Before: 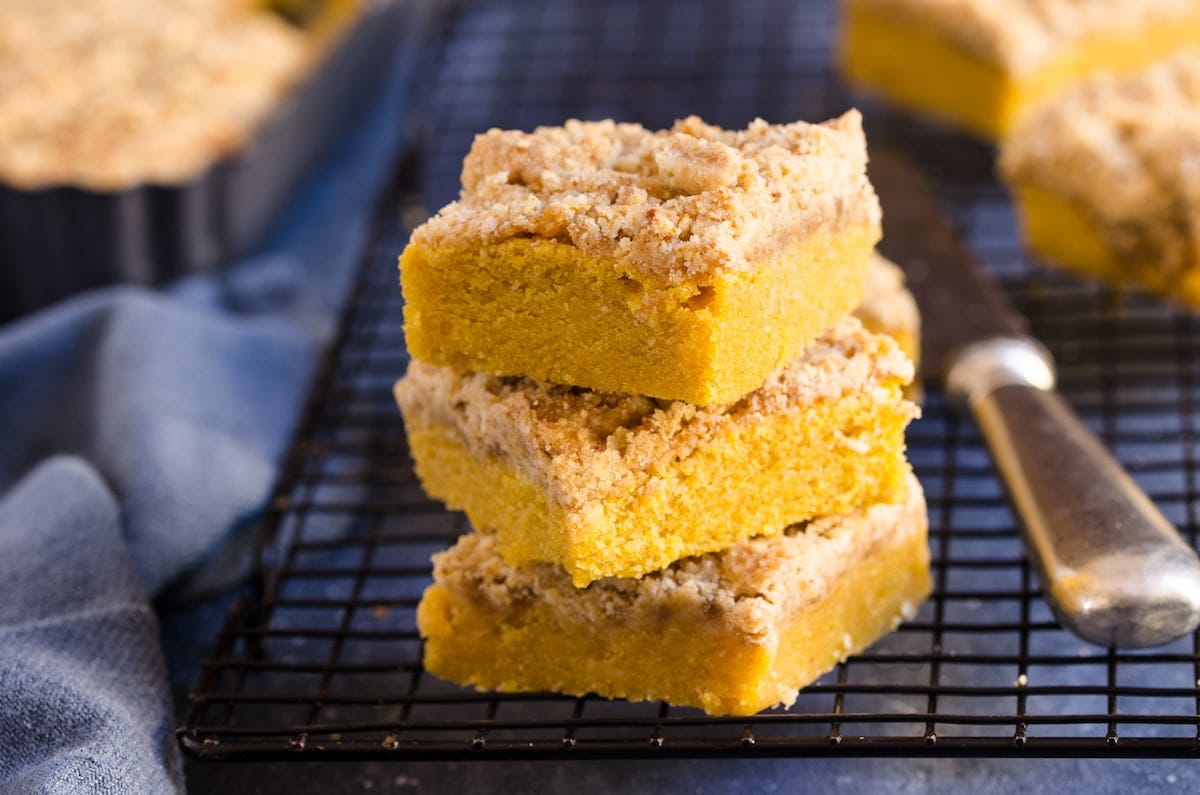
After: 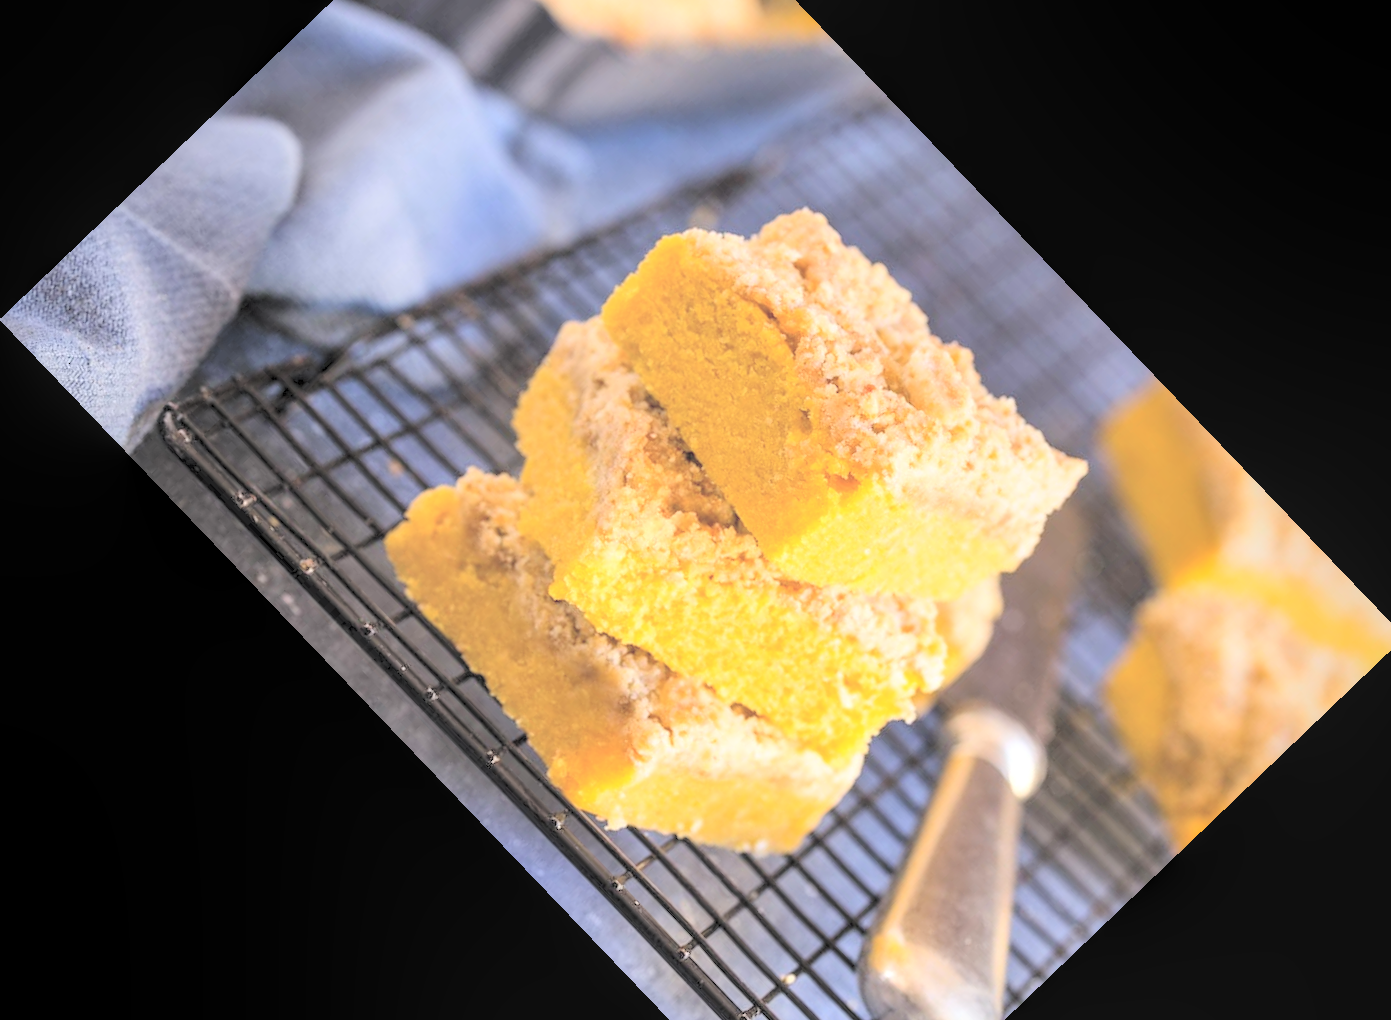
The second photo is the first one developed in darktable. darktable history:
local contrast: on, module defaults
crop and rotate: angle -46.26°, top 16.234%, right 0.912%, bottom 11.704%
contrast brightness saturation: brightness 1
